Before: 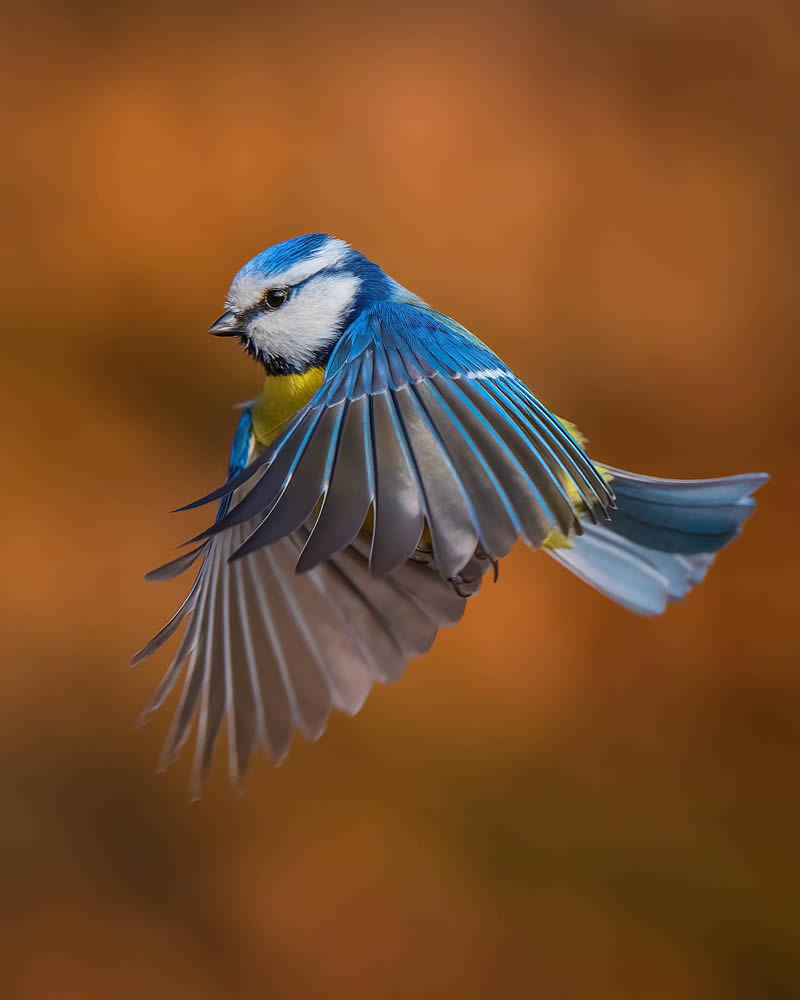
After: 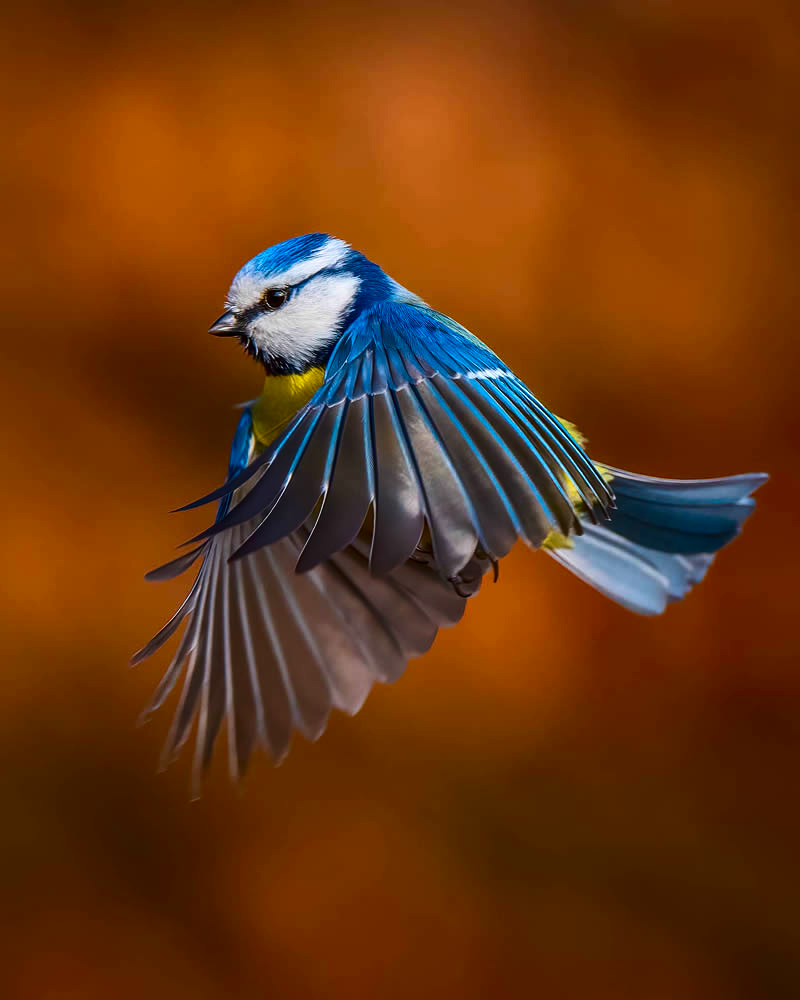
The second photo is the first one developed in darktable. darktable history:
contrast brightness saturation: contrast 0.187, brightness -0.108, saturation 0.207
levels: levels [0, 0.476, 0.951]
